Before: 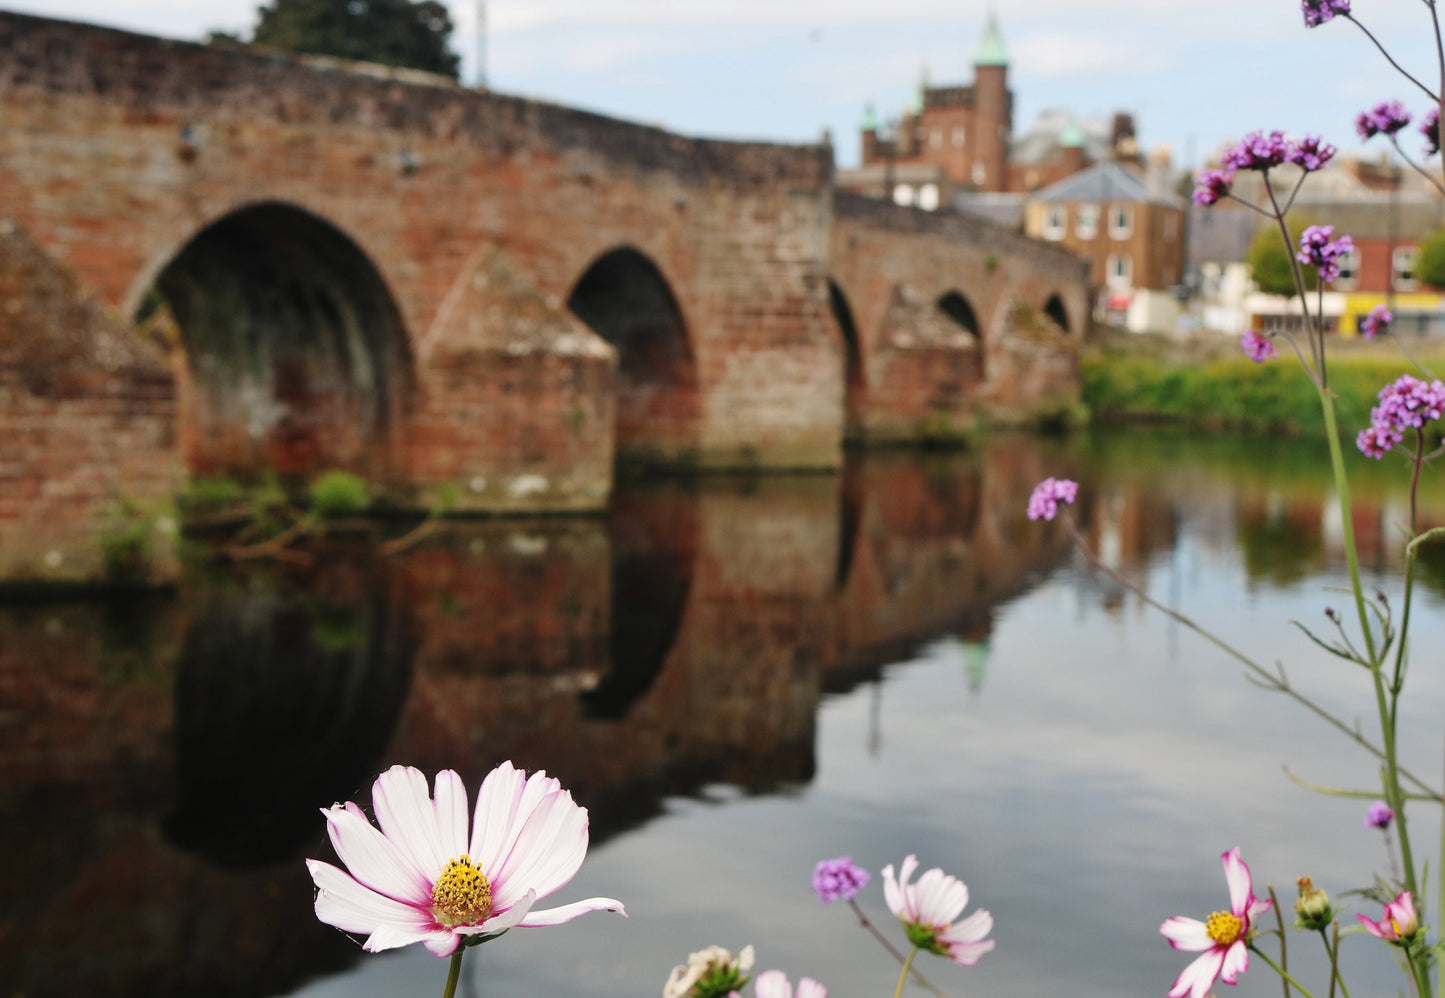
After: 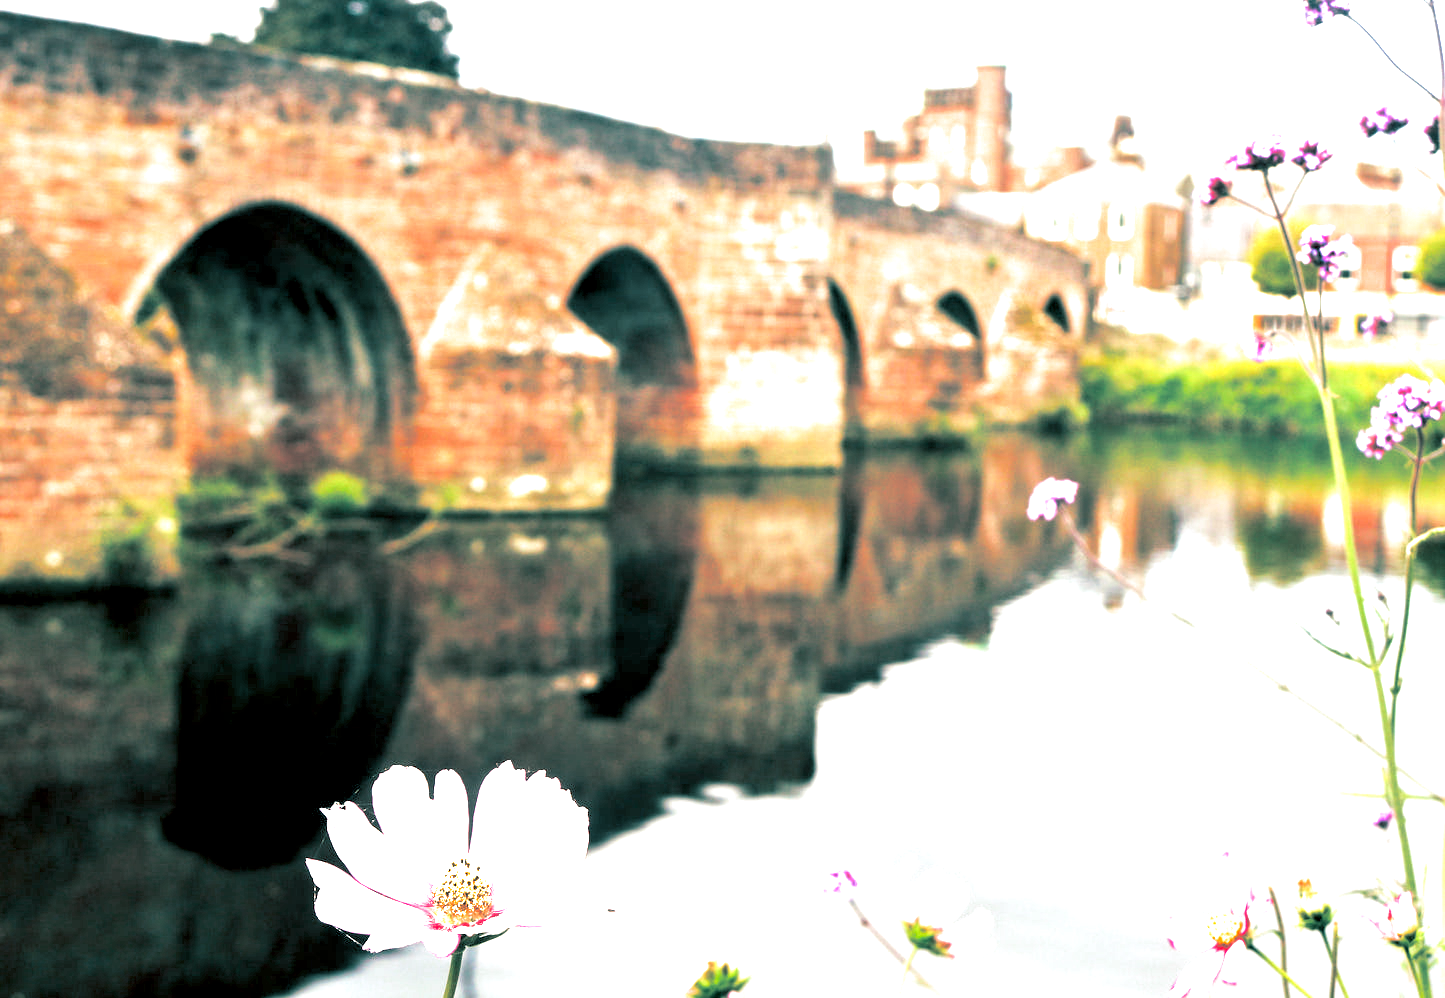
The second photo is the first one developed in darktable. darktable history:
tone equalizer: on, module defaults
exposure: black level correction 0.005, exposure 2.084 EV, compensate highlight preservation false
split-toning: shadows › hue 186.43°, highlights › hue 49.29°, compress 30.29%
